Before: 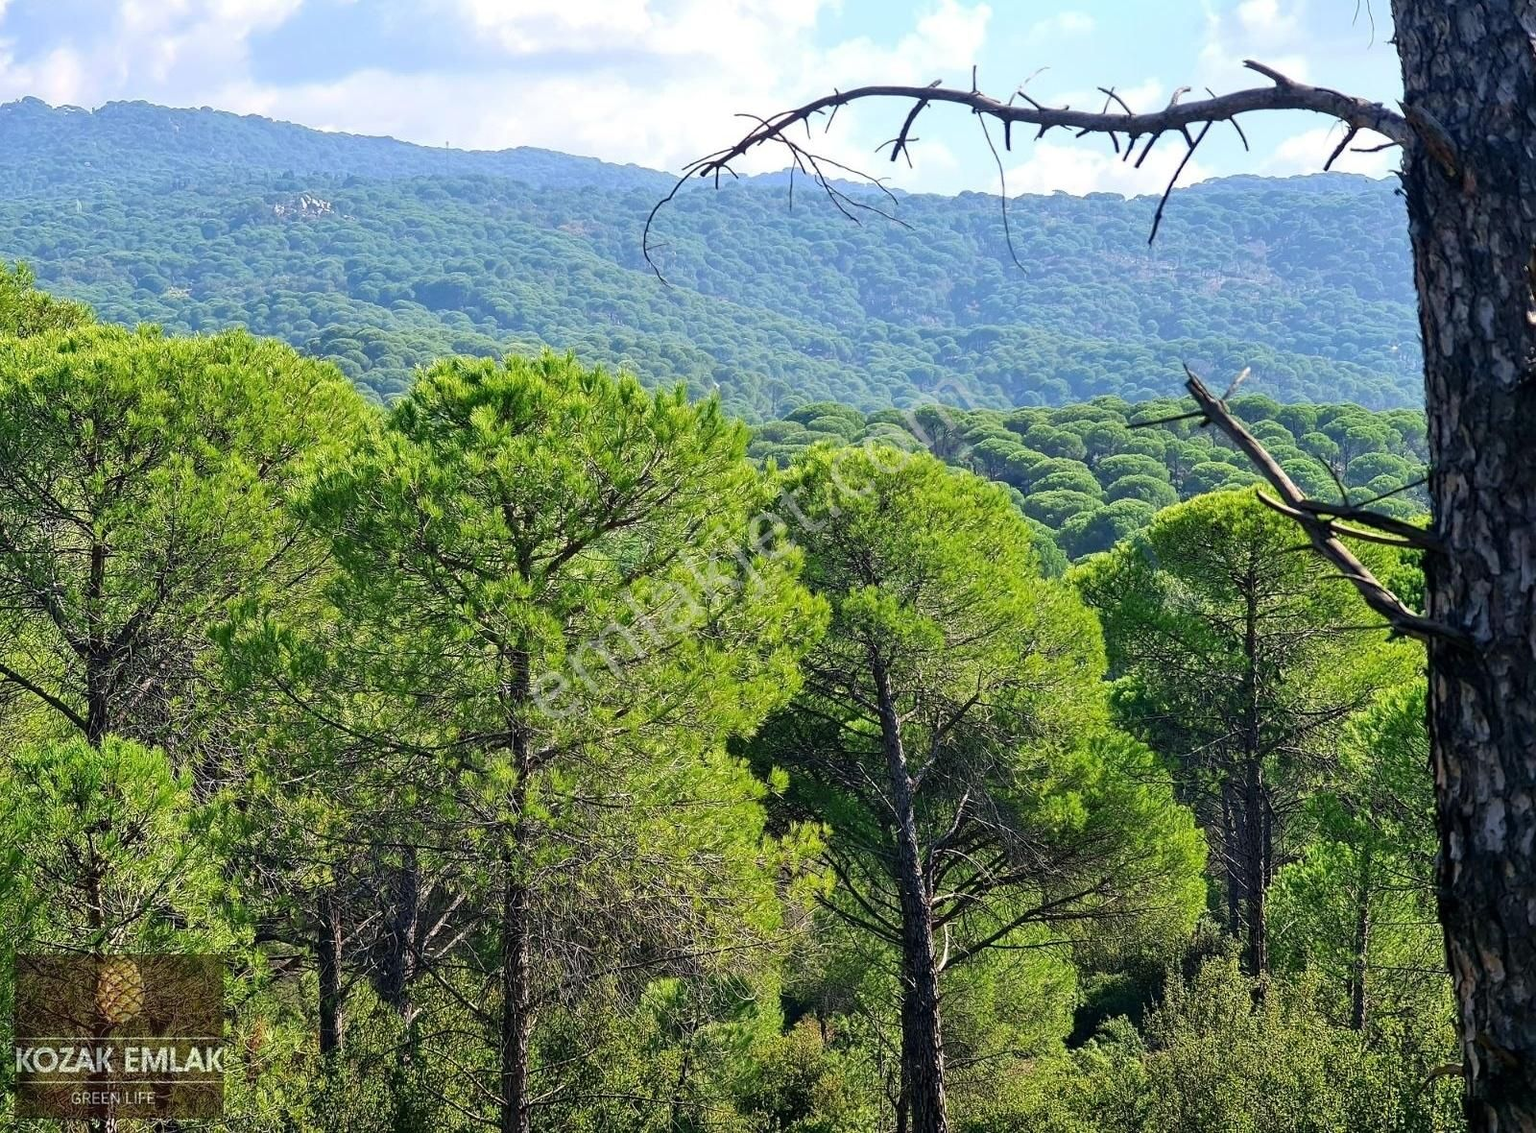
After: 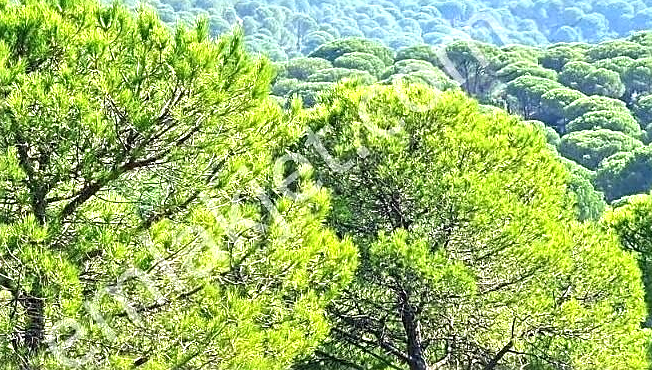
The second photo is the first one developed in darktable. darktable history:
exposure: exposure 1.066 EV, compensate highlight preservation false
crop: left 31.743%, top 32.302%, right 27.504%, bottom 36.316%
sharpen: on, module defaults
